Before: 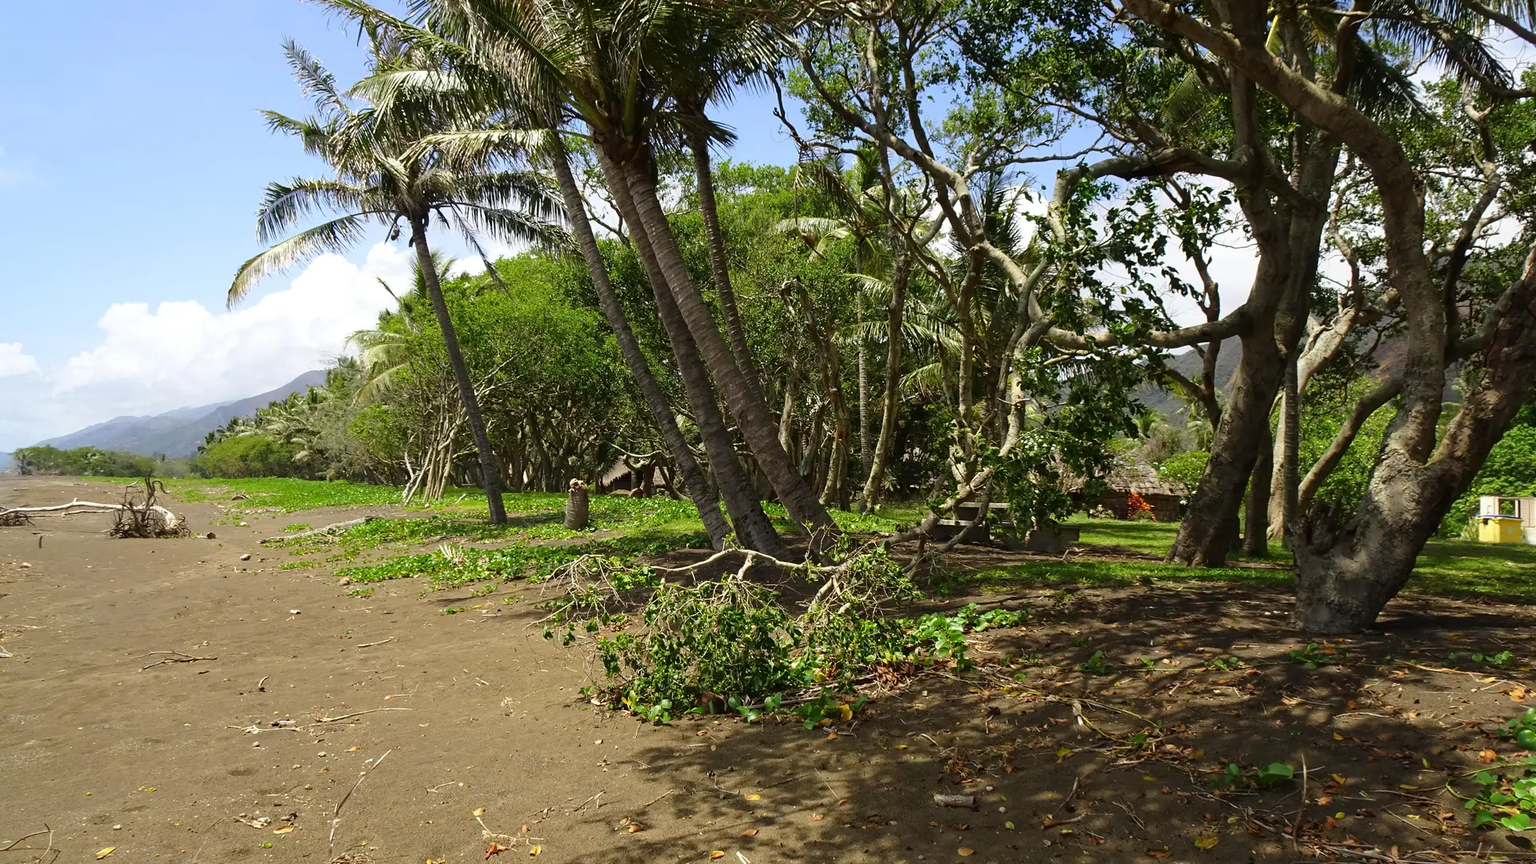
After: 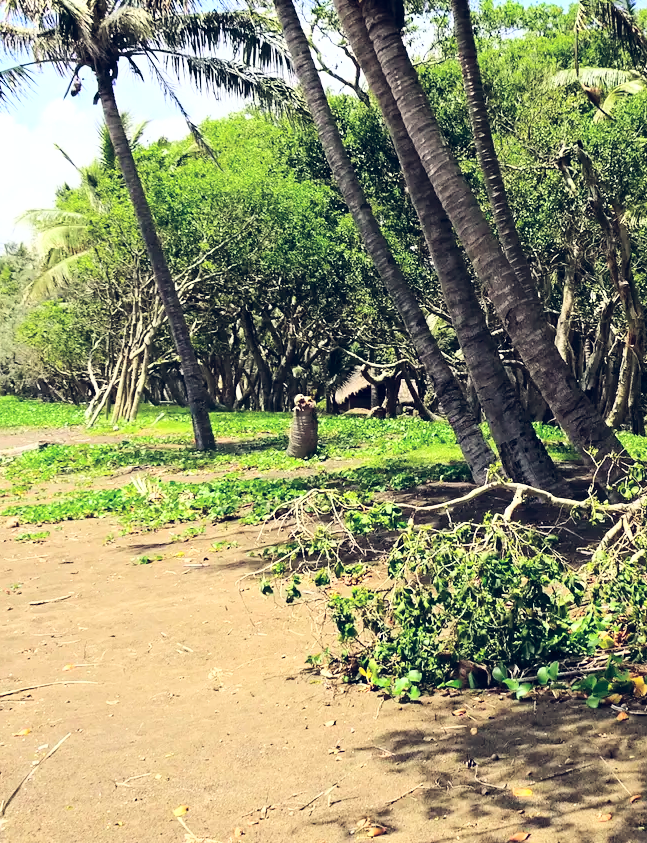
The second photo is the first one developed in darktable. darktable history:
base curve: curves: ch0 [(0, 0.003) (0.001, 0.002) (0.006, 0.004) (0.02, 0.022) (0.048, 0.086) (0.094, 0.234) (0.162, 0.431) (0.258, 0.629) (0.385, 0.8) (0.548, 0.918) (0.751, 0.988) (1, 1)], exposure shift 0.01
color balance rgb: global offset › chroma 0.241%, global offset › hue 256.66°, perceptual saturation grading › global saturation 2.796%, global vibrance 9.877%
crop and rotate: left 21.802%, top 18.93%, right 44.458%, bottom 2.999%
